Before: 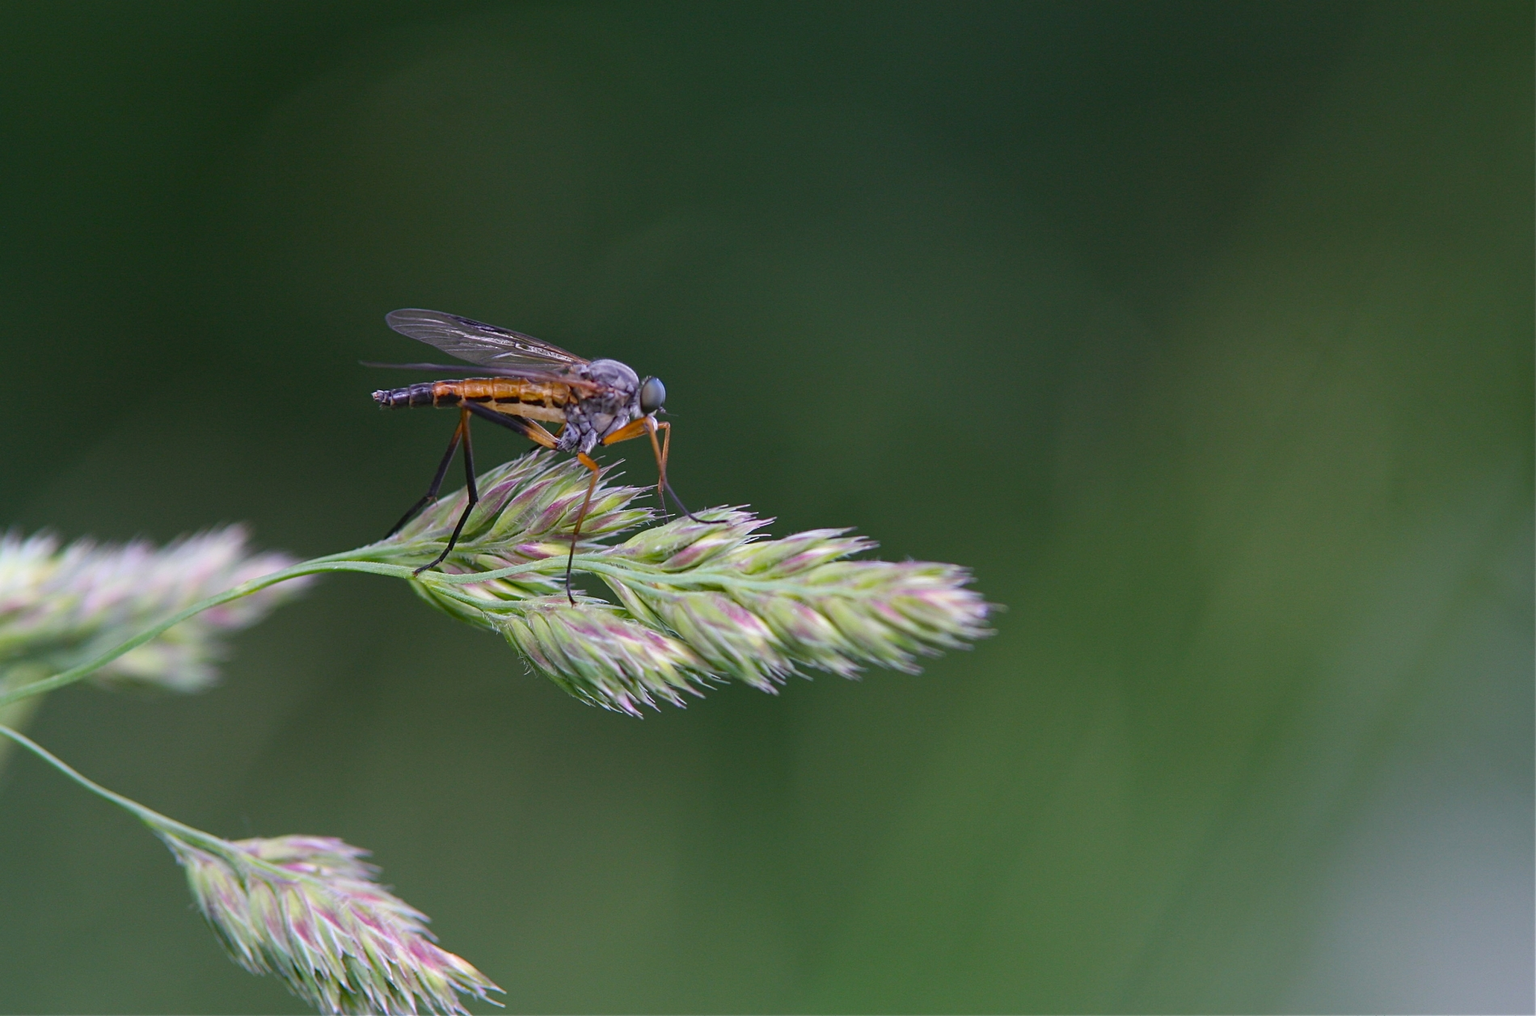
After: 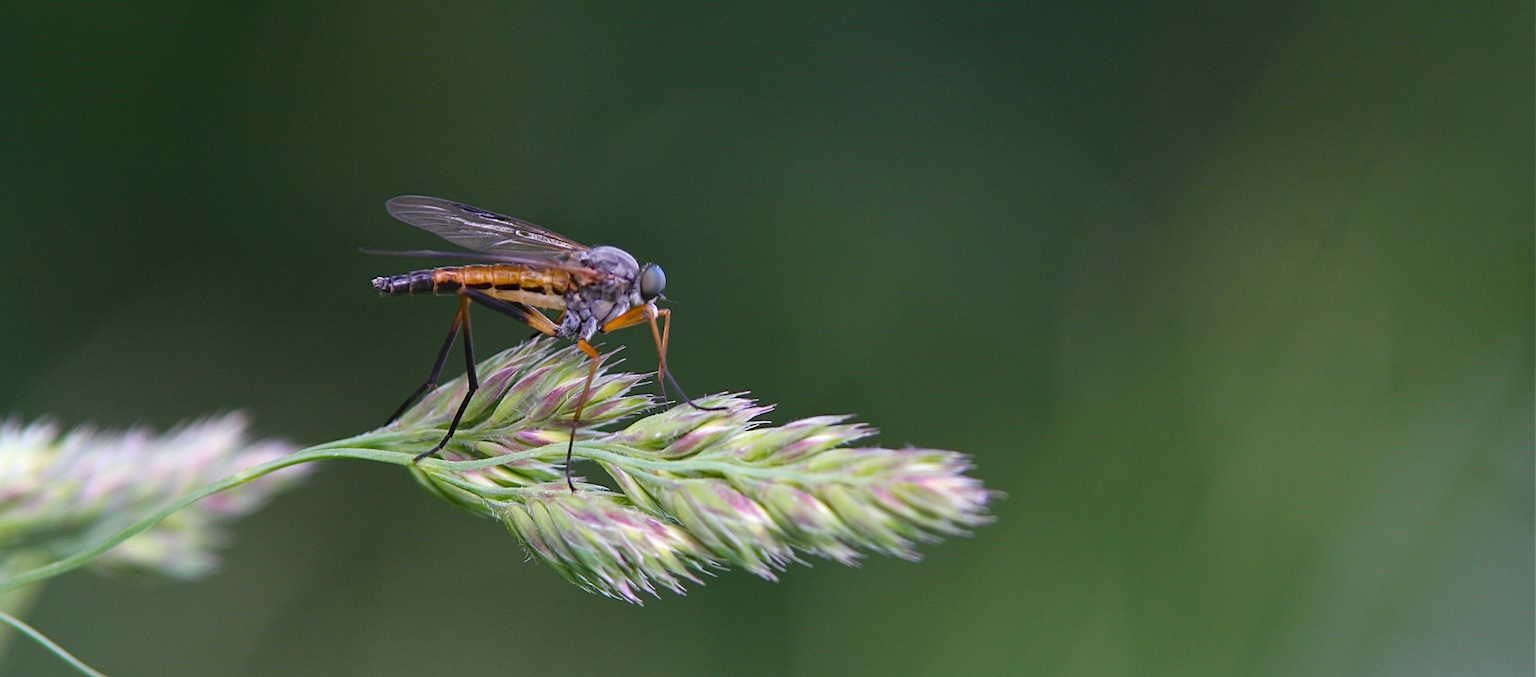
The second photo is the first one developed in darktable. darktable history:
exposure: exposure 0.2 EV, compensate highlight preservation false
crop: top 11.166%, bottom 22.168%
levels: levels [0.016, 0.5, 0.996]
white balance: emerald 1
